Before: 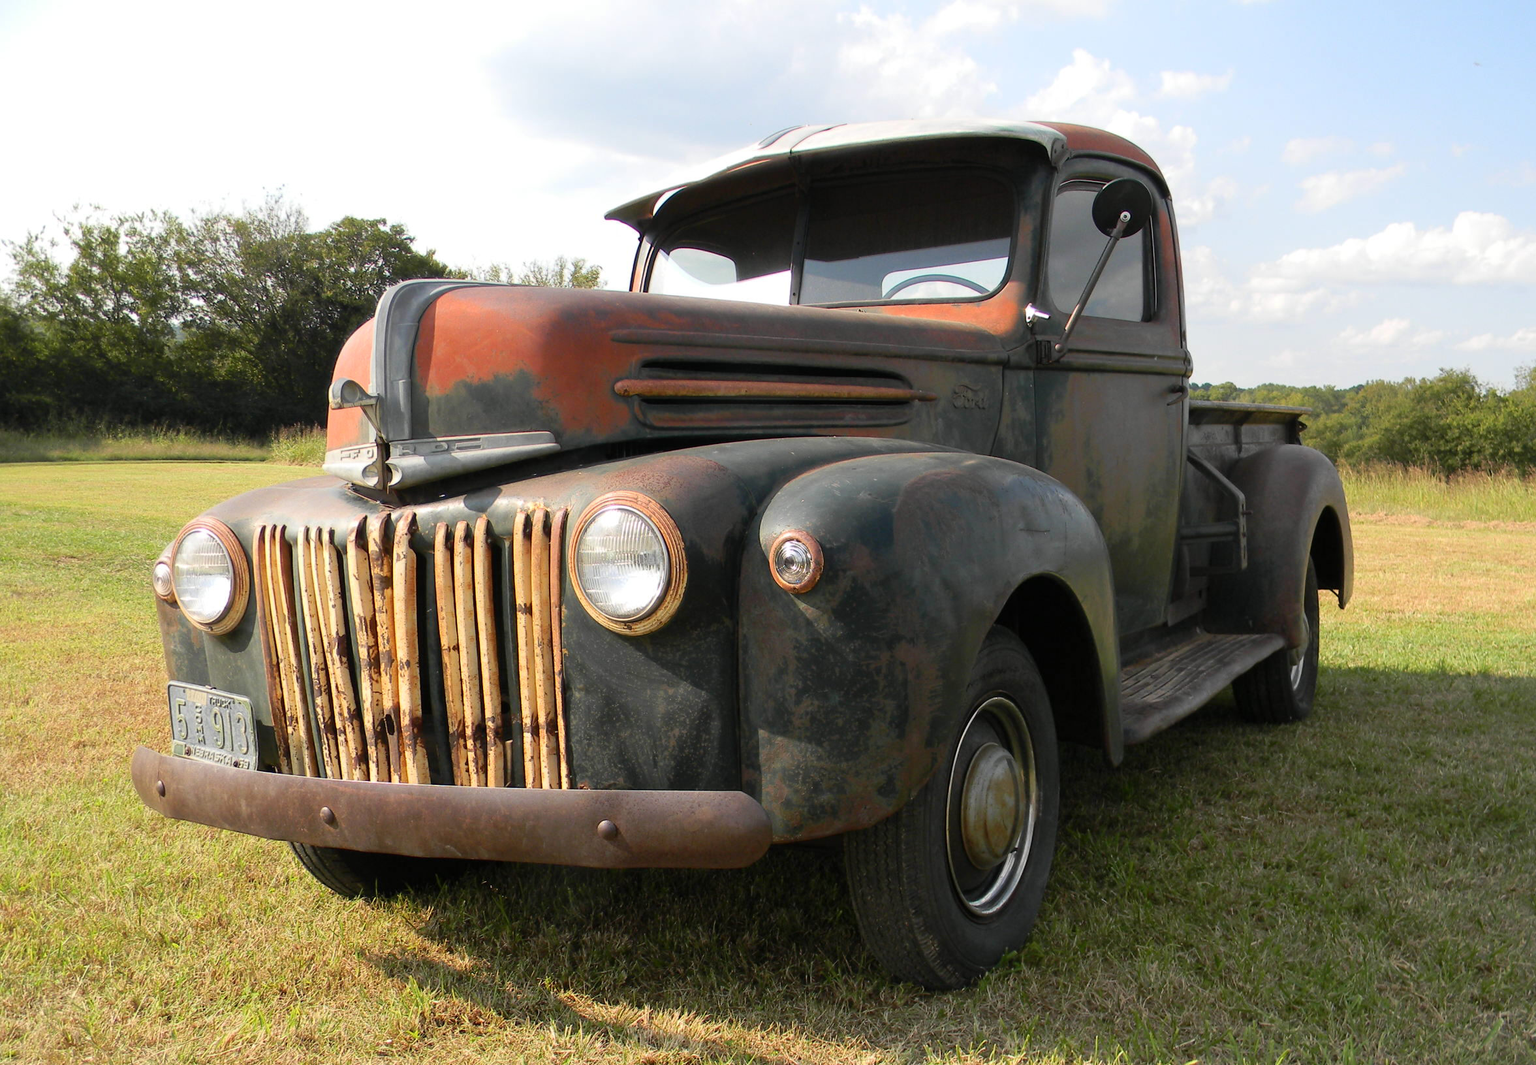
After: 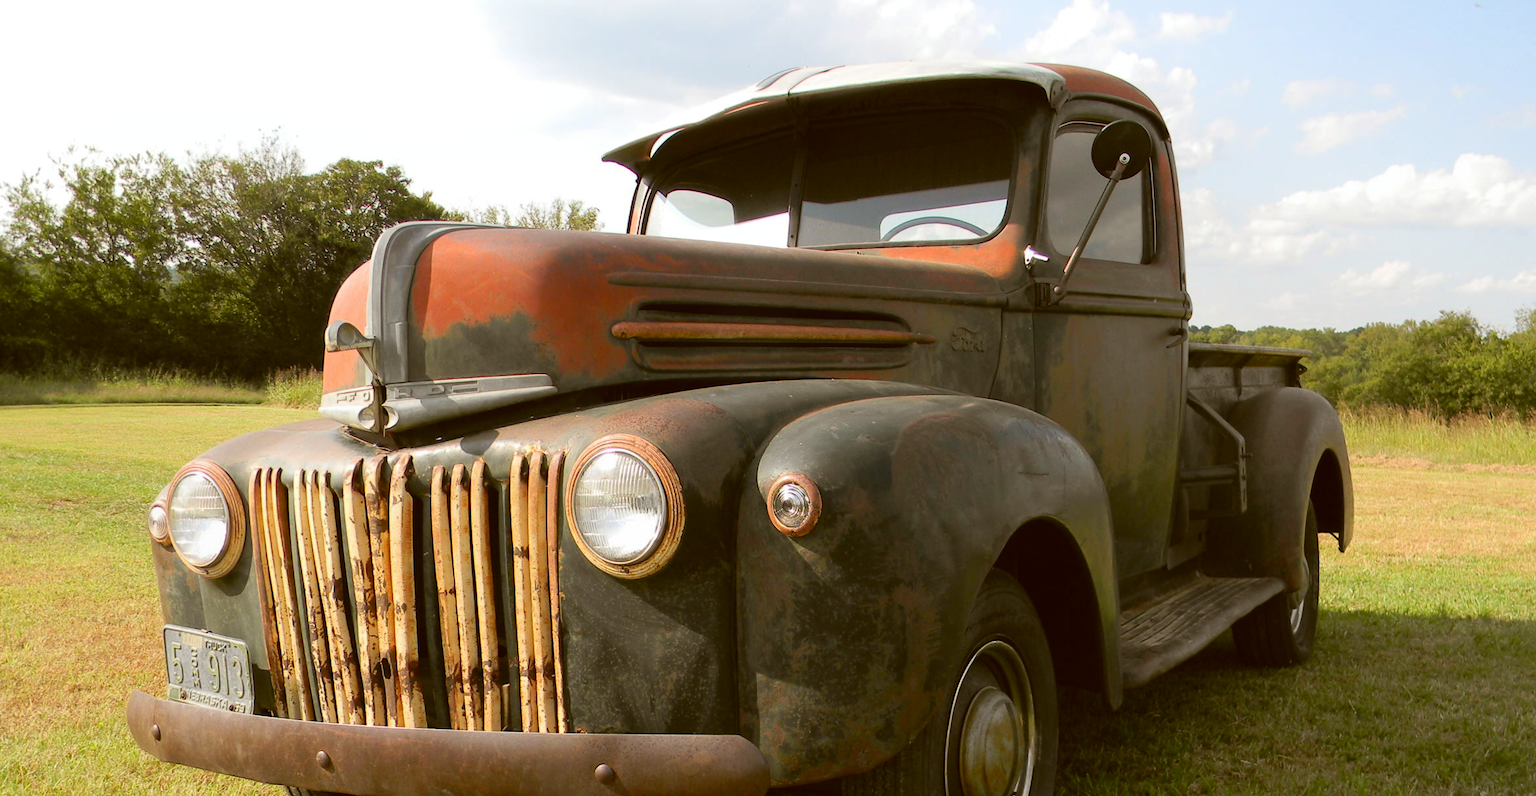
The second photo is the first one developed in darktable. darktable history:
color correction: highlights a* -0.396, highlights b* 0.154, shadows a* 4.54, shadows b* 20.09
tone equalizer: edges refinement/feathering 500, mask exposure compensation -1.57 EV, preserve details no
local contrast: mode bilateral grid, contrast 99, coarseness 99, detail 89%, midtone range 0.2
crop: left 0.341%, top 5.53%, bottom 19.859%
